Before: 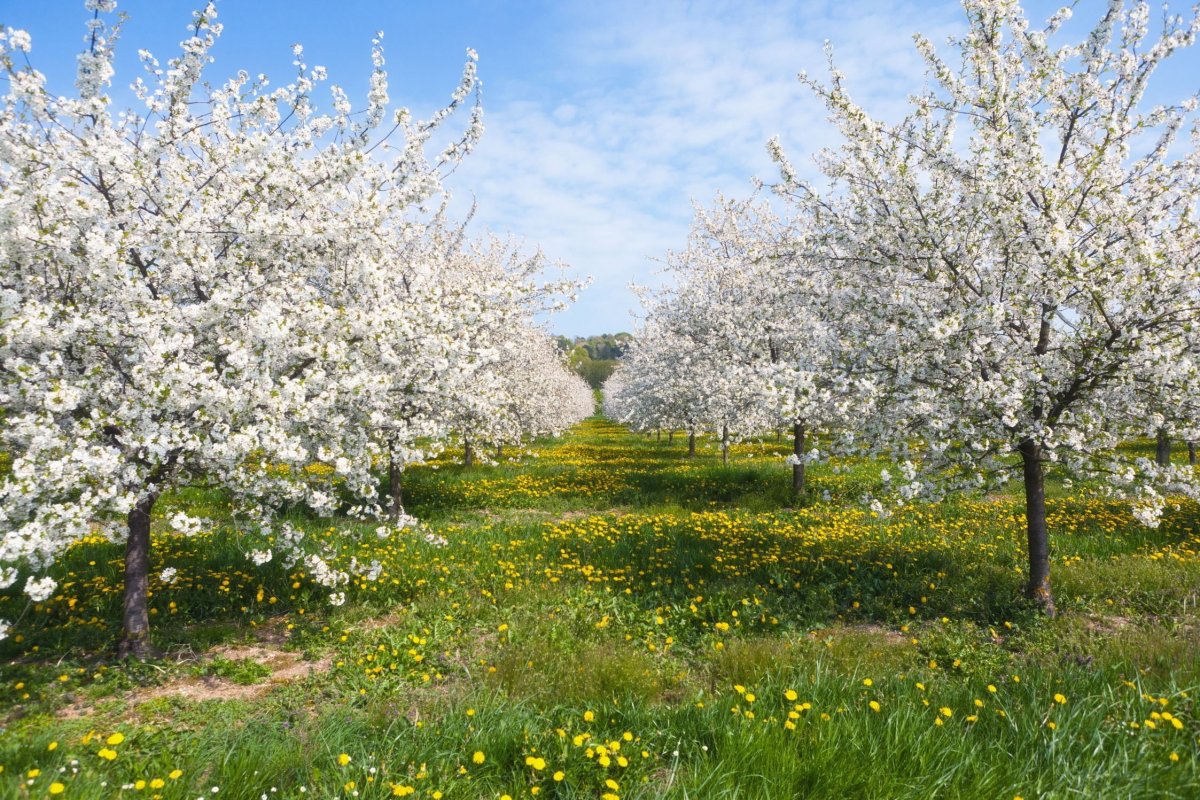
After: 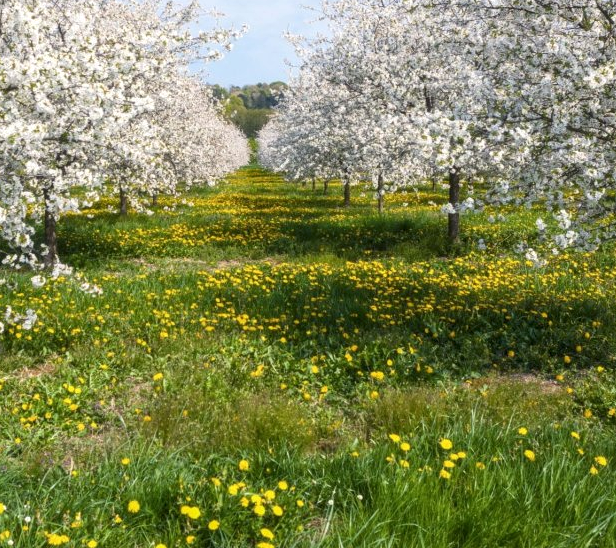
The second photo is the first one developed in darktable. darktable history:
crop and rotate: left 28.776%, top 31.403%, right 19.863%
local contrast: on, module defaults
